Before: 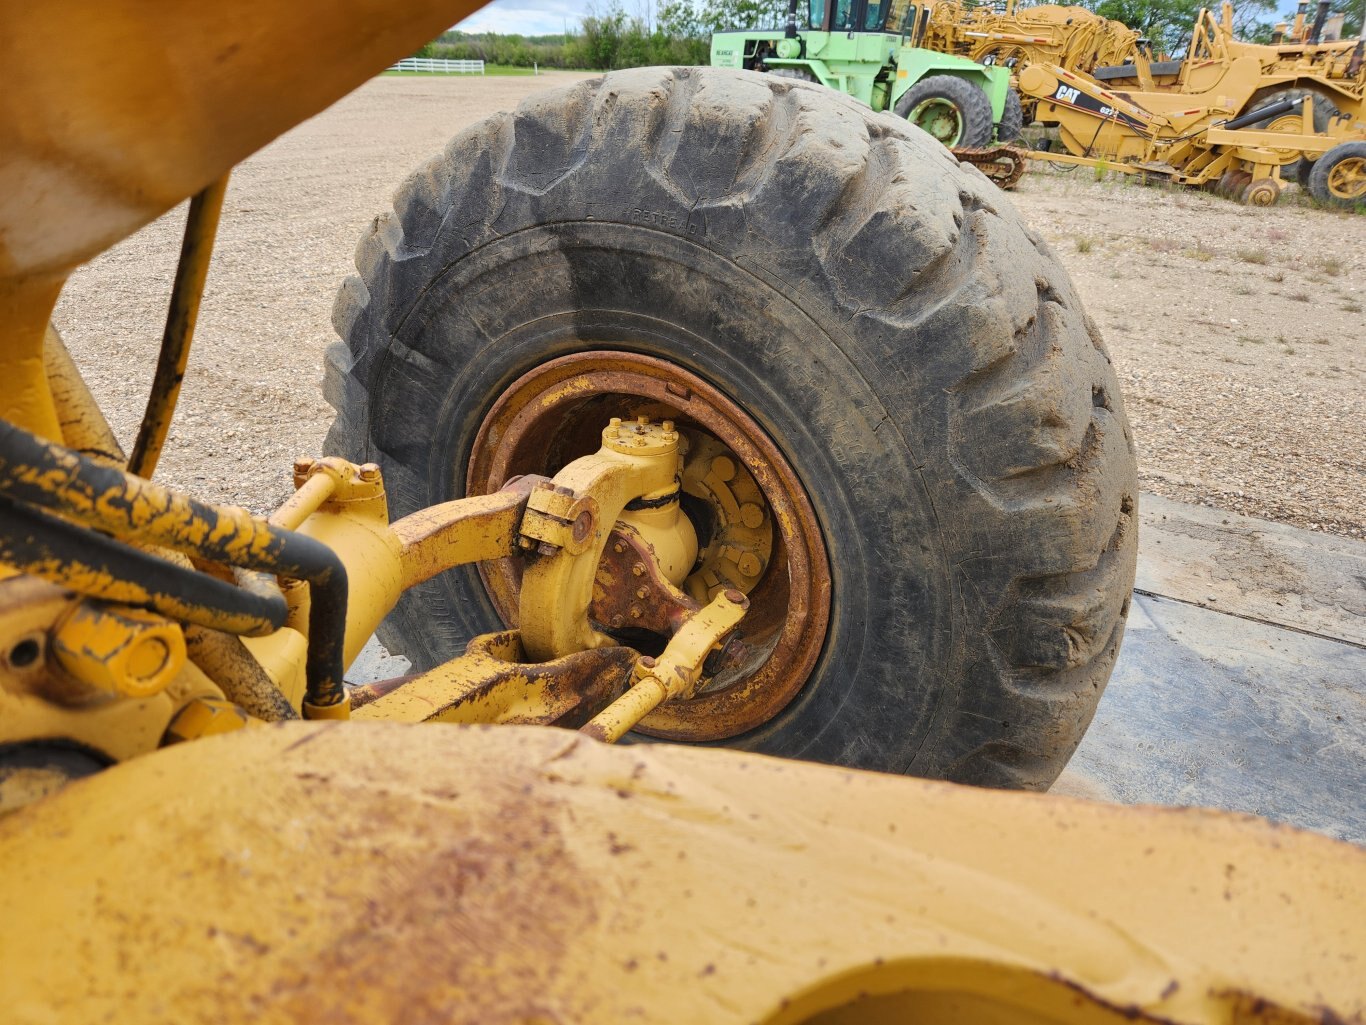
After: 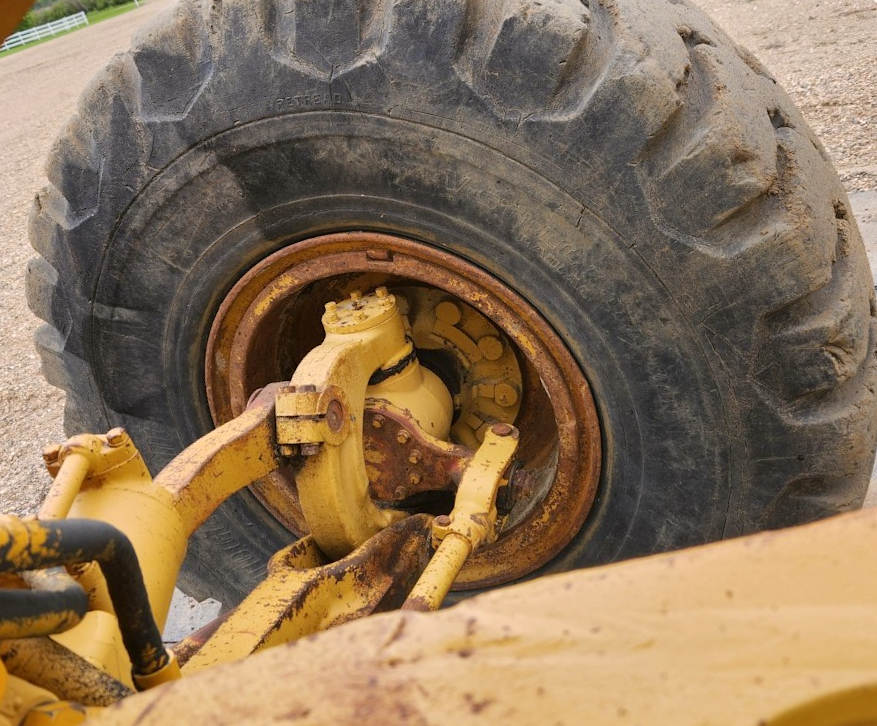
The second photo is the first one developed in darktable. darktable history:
color correction: highlights a* 3.08, highlights b* -0.947, shadows a* -0.104, shadows b* 2.2, saturation 0.985
crop and rotate: angle 19.89°, left 6.73%, right 3.691%, bottom 1.169%
